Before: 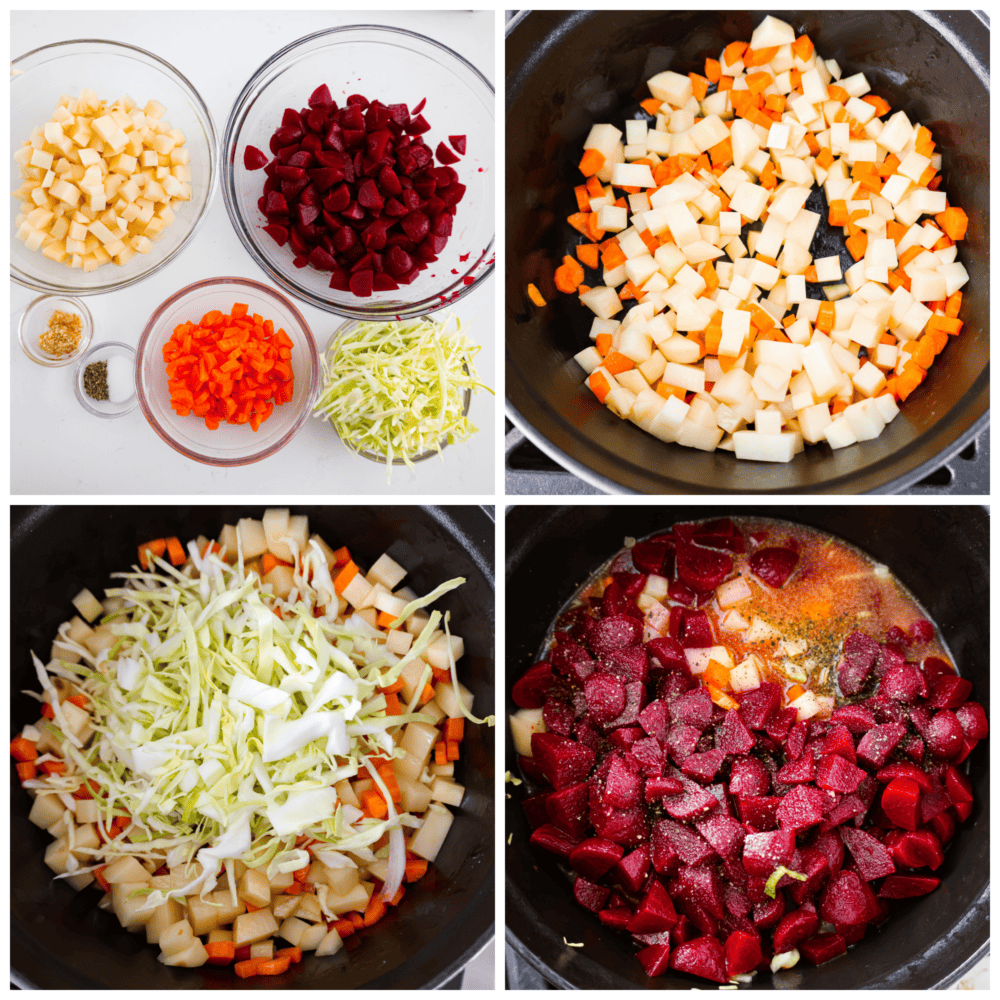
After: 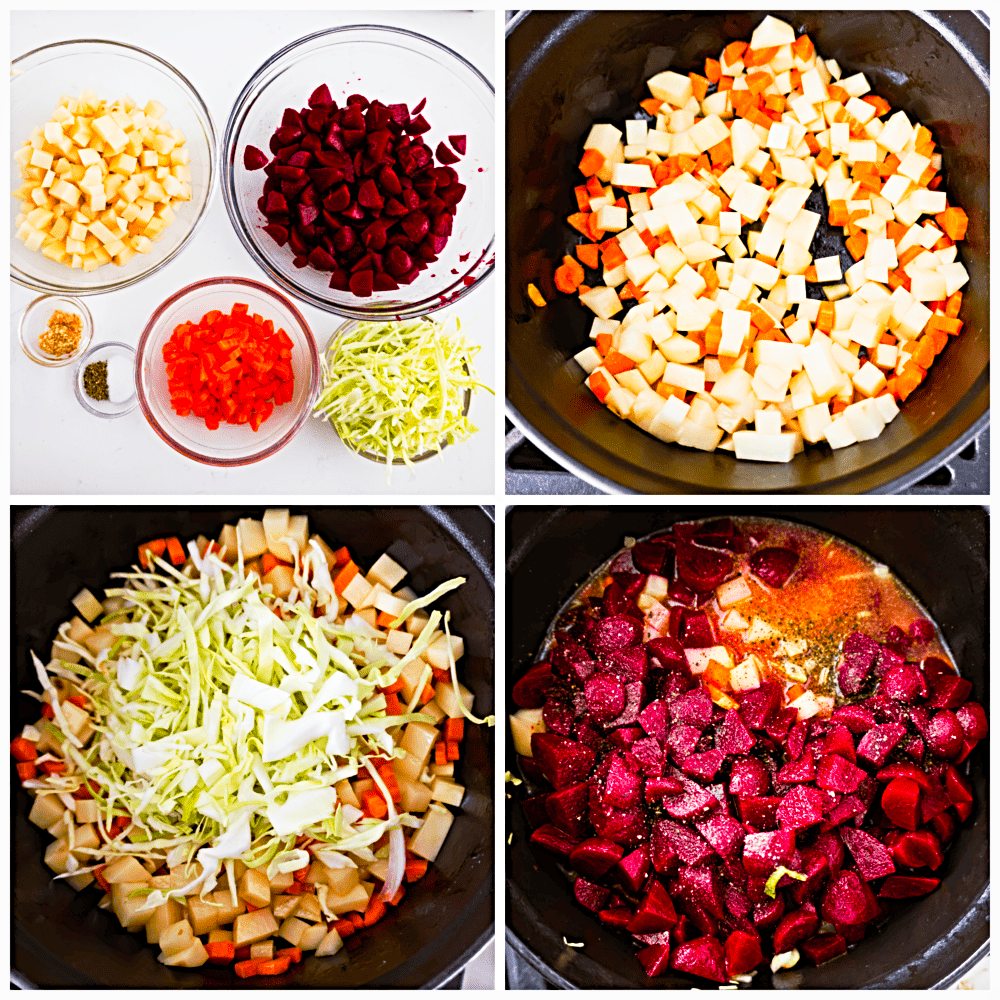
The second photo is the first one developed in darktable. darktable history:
base curve: curves: ch0 [(0, 0) (0.257, 0.25) (0.482, 0.586) (0.757, 0.871) (1, 1)], preserve colors none
exposure: exposure -0.108 EV, compensate highlight preservation false
tone equalizer: mask exposure compensation -0.507 EV
color balance rgb: perceptual saturation grading › global saturation 44.806%, perceptual saturation grading › highlights -50.002%, perceptual saturation grading › shadows 30.057%, global vibrance 14.932%
sharpen: radius 3.95
contrast brightness saturation: contrast 0.032, brightness 0.056, saturation 0.12
